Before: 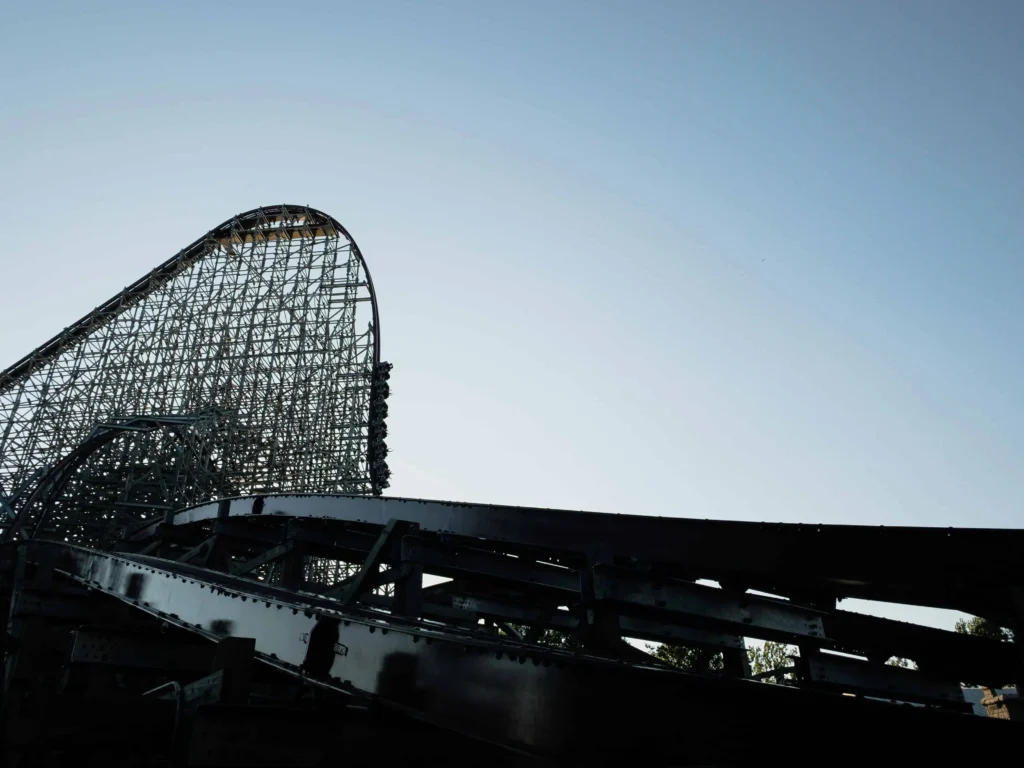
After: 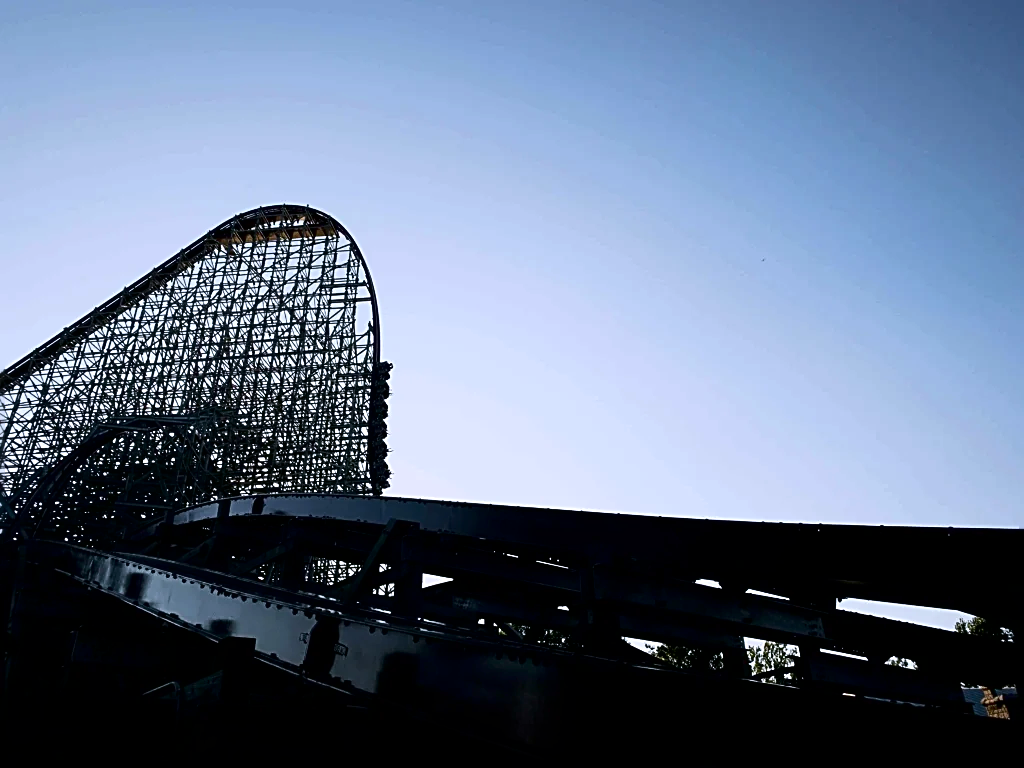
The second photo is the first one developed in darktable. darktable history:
white balance: red 1.004, blue 1.096
contrast brightness saturation: contrast 0.19, brightness -0.24, saturation 0.11
sharpen: amount 0.75
